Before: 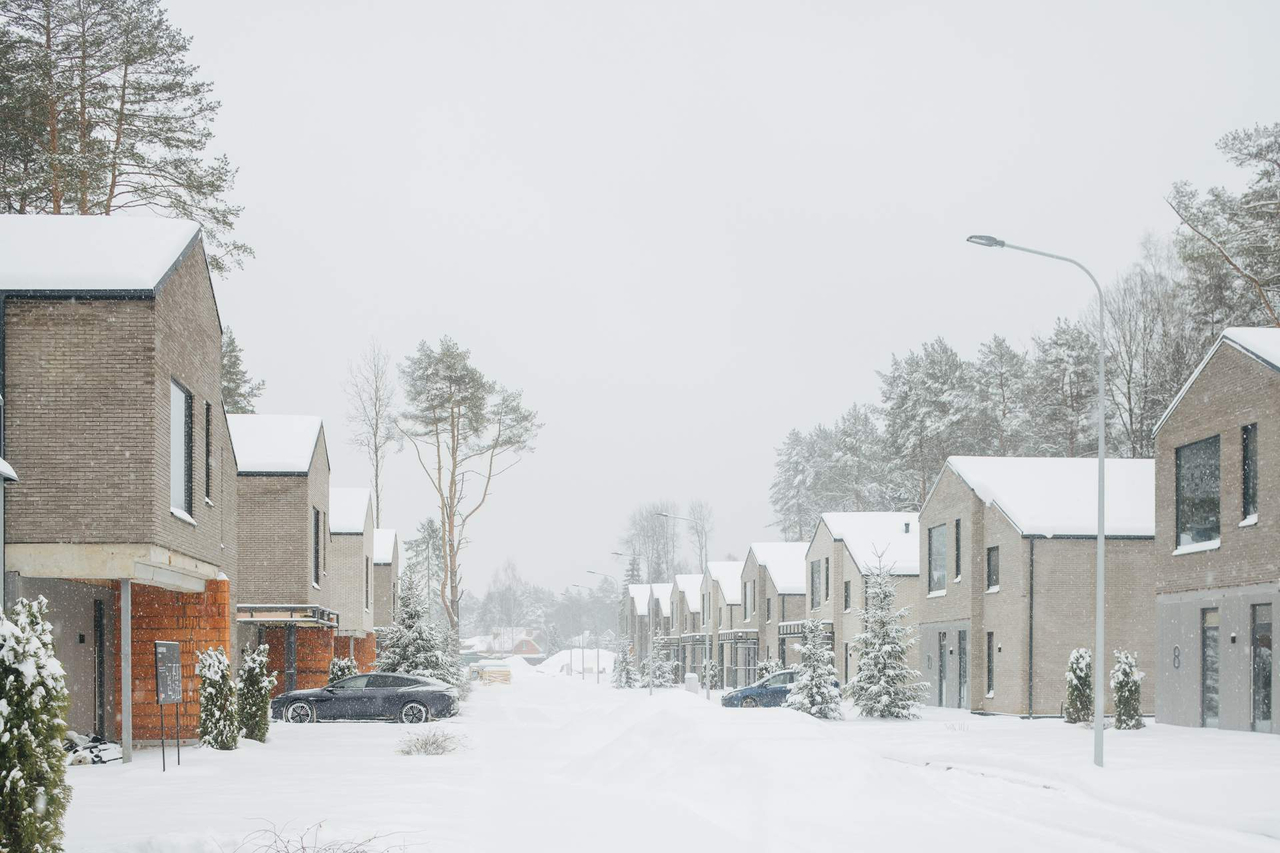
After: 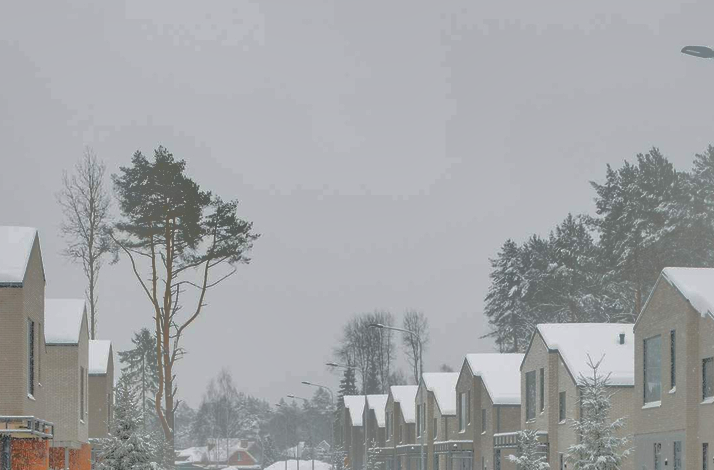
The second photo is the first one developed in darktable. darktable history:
shadows and highlights: shadows -19.51, highlights -73.82
crop and rotate: left 22.291%, top 22.259%, right 21.858%, bottom 22.598%
